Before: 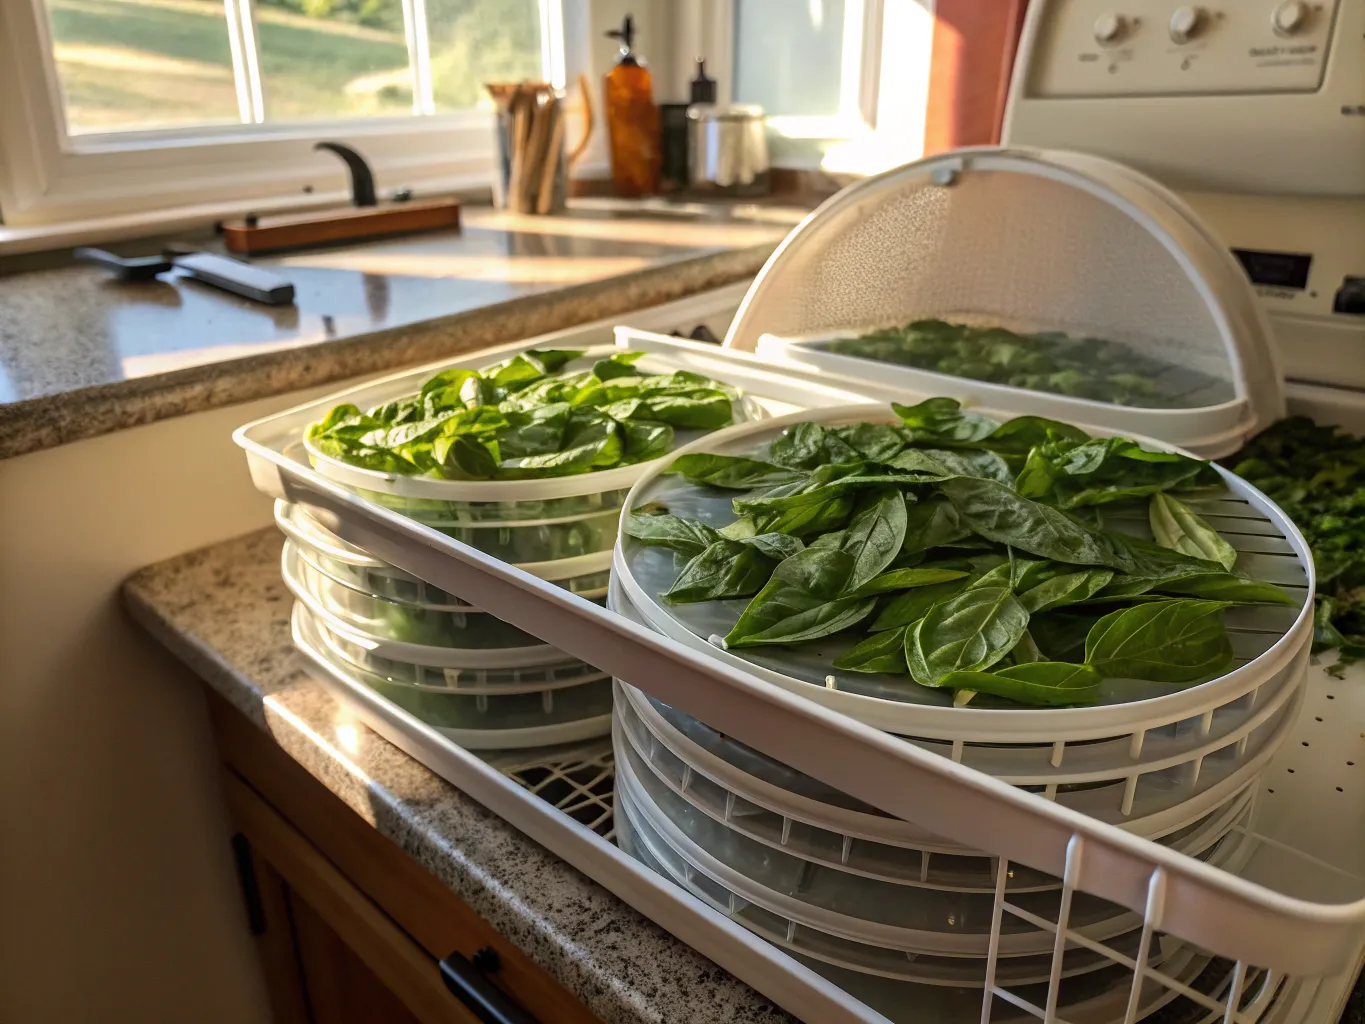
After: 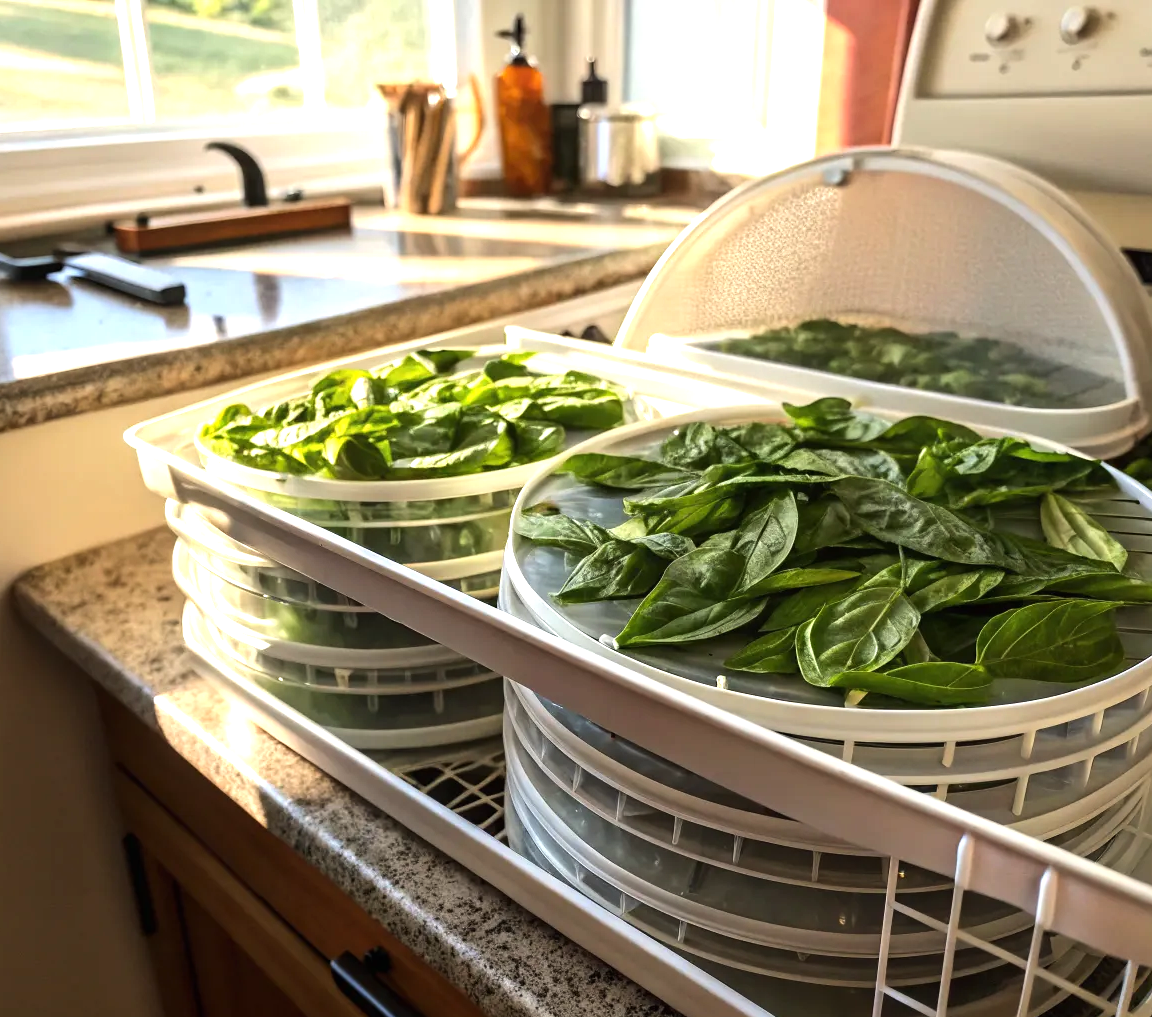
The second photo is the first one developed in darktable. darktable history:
crop: left 8.026%, right 7.374%
tone equalizer: -8 EV -0.417 EV, -7 EV -0.389 EV, -6 EV -0.333 EV, -5 EV -0.222 EV, -3 EV 0.222 EV, -2 EV 0.333 EV, -1 EV 0.389 EV, +0 EV 0.417 EV, edges refinement/feathering 500, mask exposure compensation -1.57 EV, preserve details no
exposure: black level correction 0, exposure 0.5 EV, compensate highlight preservation false
